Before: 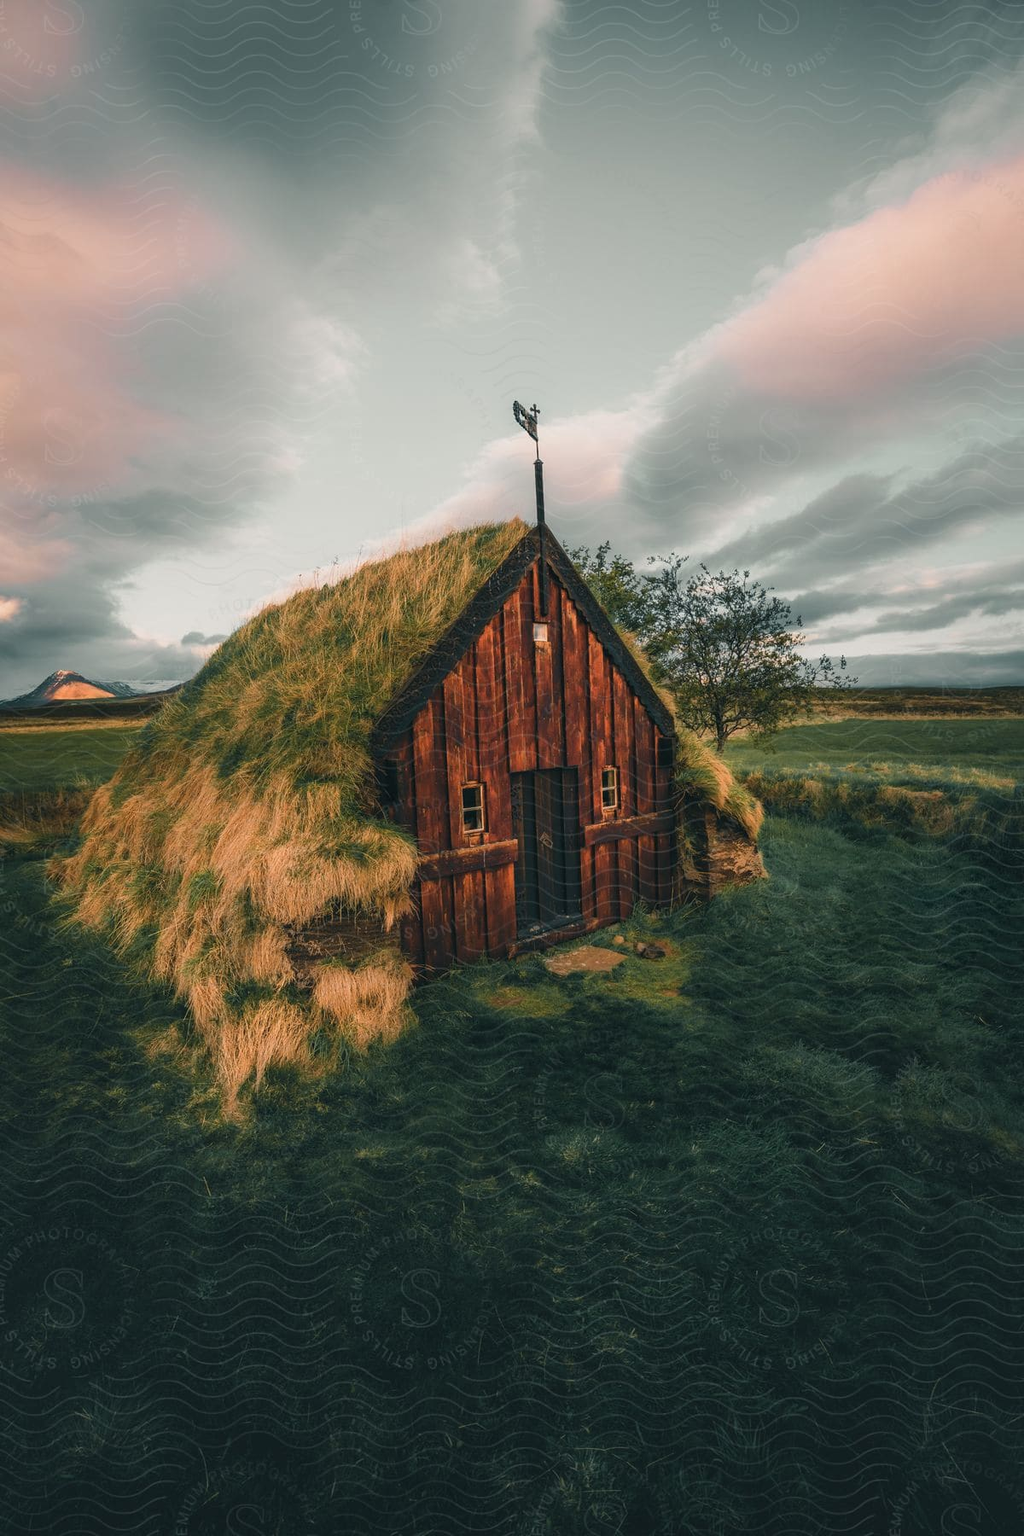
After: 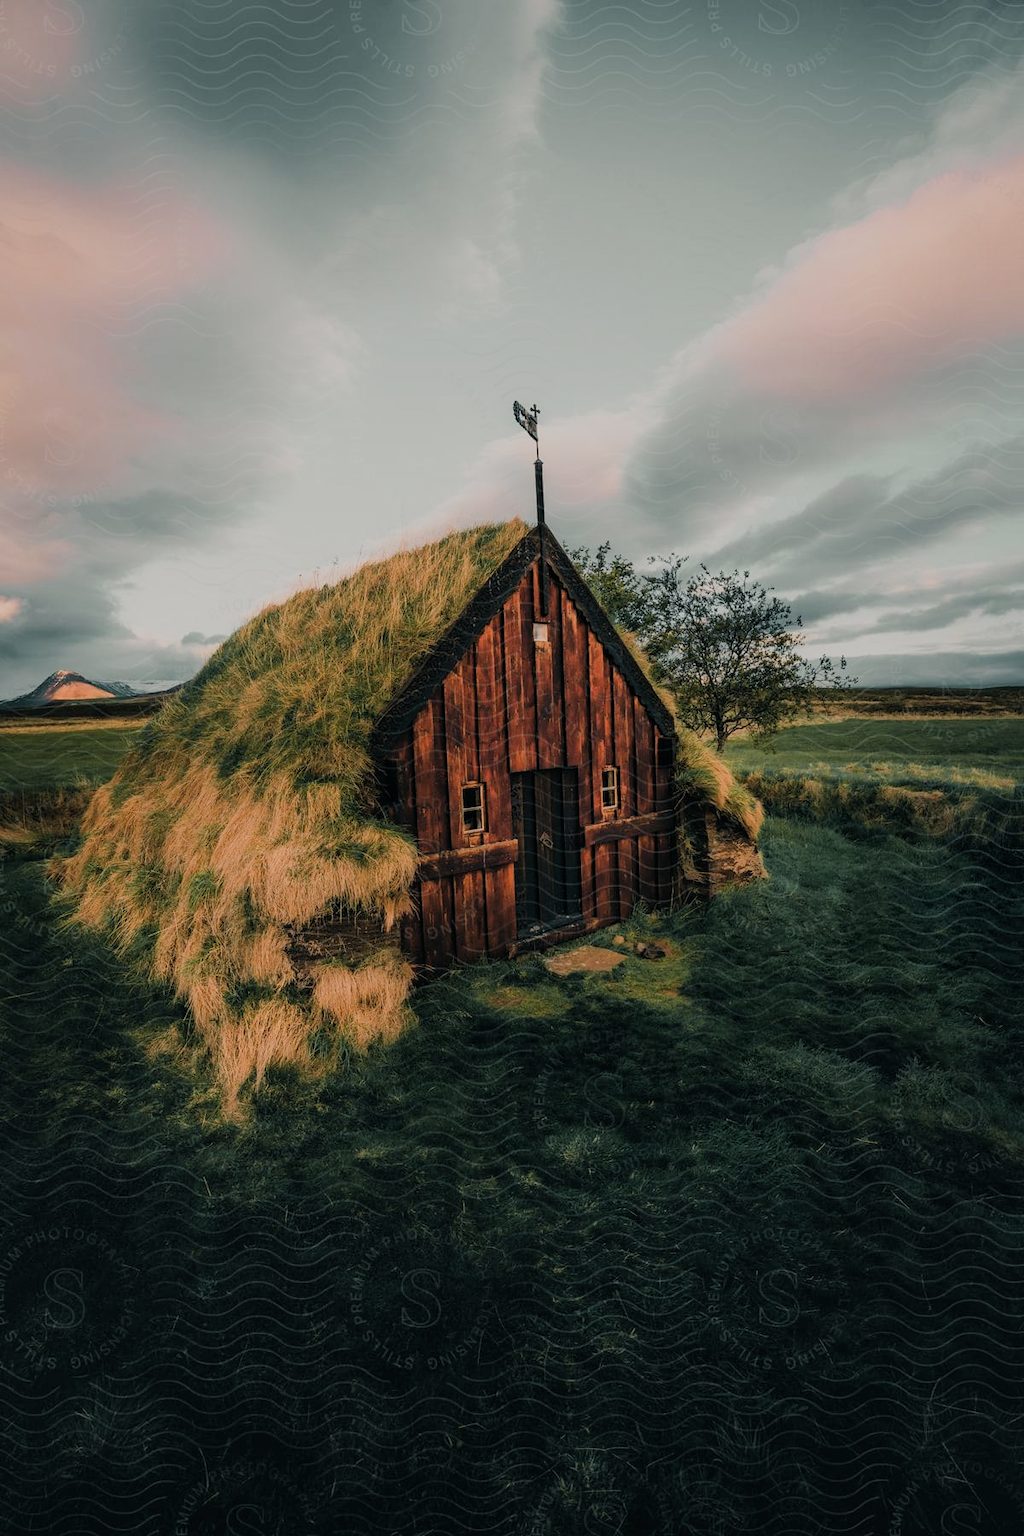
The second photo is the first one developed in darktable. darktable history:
filmic rgb: black relative exposure -9.18 EV, white relative exposure 6.8 EV, threshold 5.96 EV, hardness 3.1, contrast 1.056, enable highlight reconstruction true
